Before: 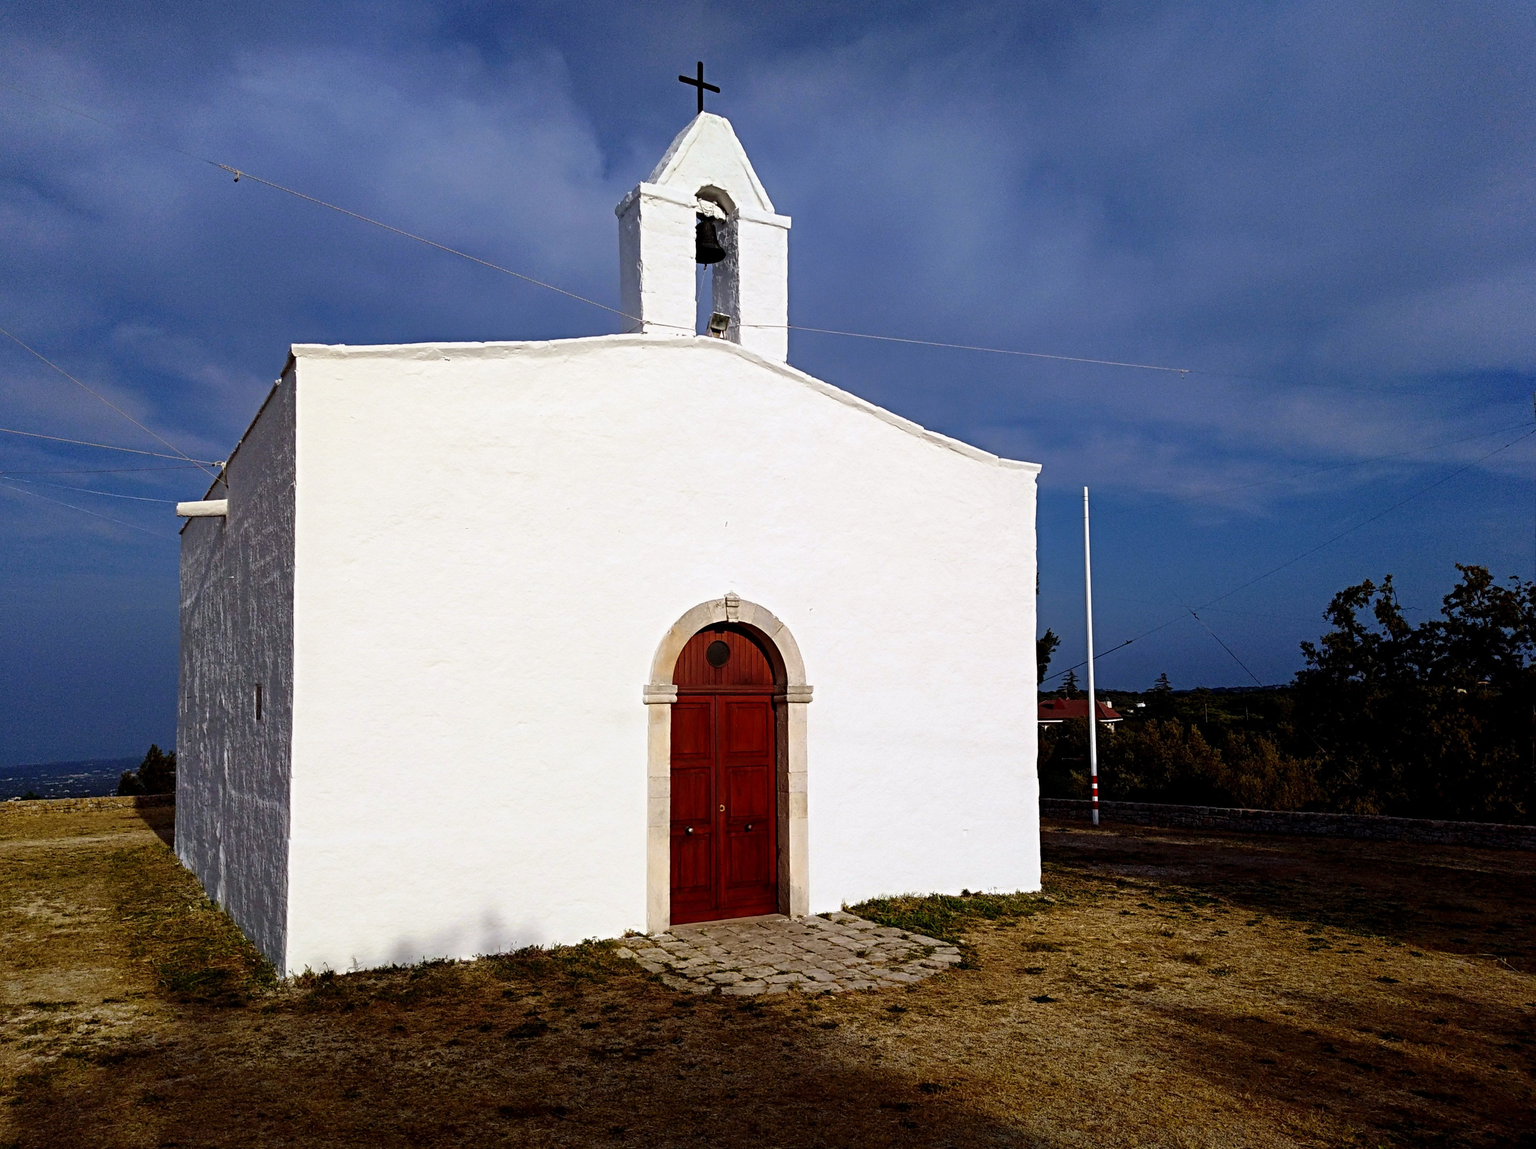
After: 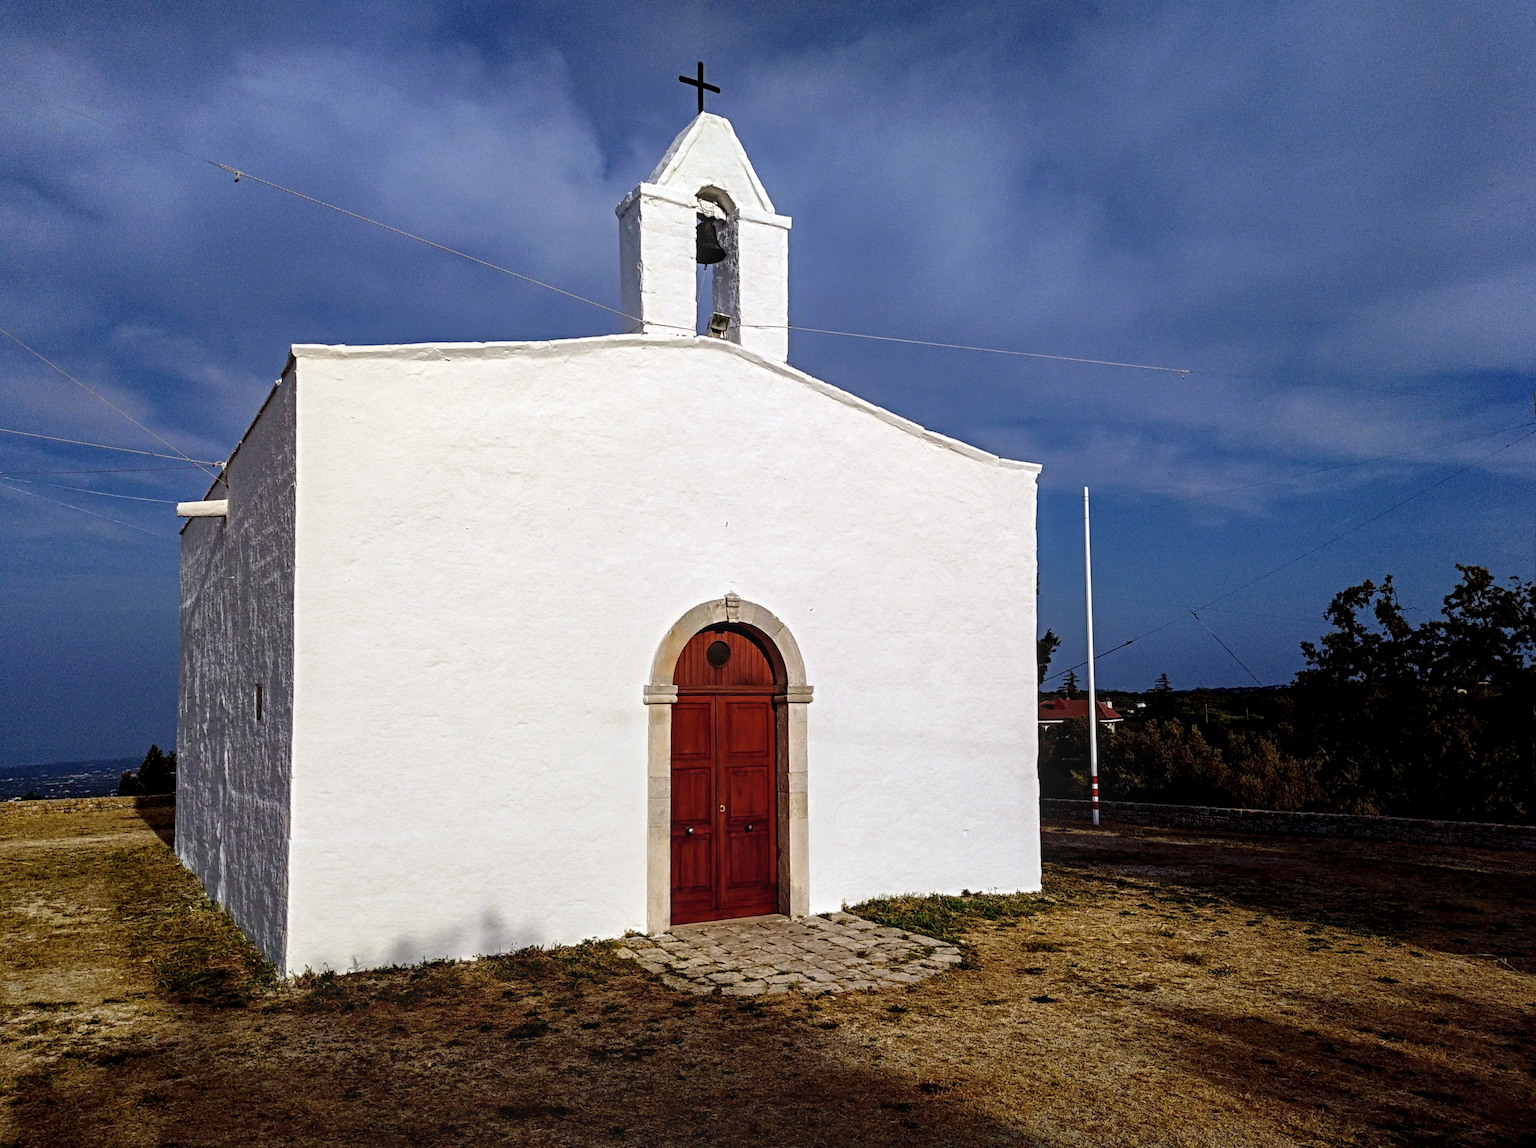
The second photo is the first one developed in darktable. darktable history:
shadows and highlights: shadows 8.36, white point adjustment 0.982, highlights -38.27, highlights color adjustment 0.62%
local contrast: detail 130%
